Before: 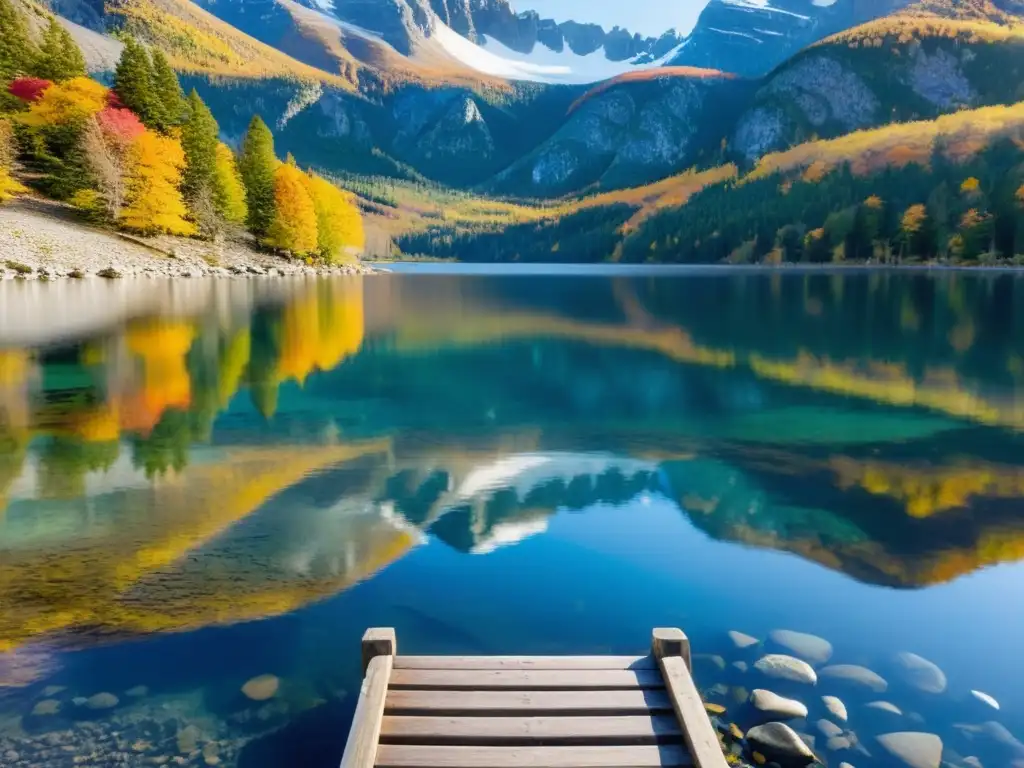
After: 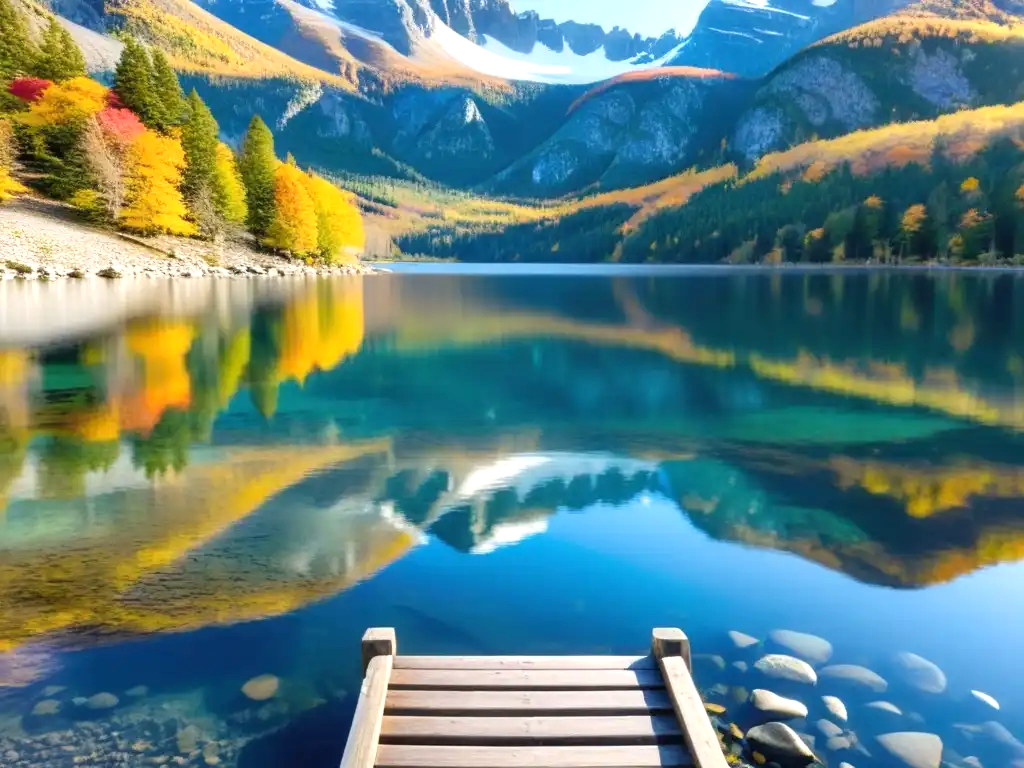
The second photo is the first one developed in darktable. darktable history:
rotate and perspective: automatic cropping off
exposure: black level correction 0, exposure 0.5 EV, compensate highlight preservation false
